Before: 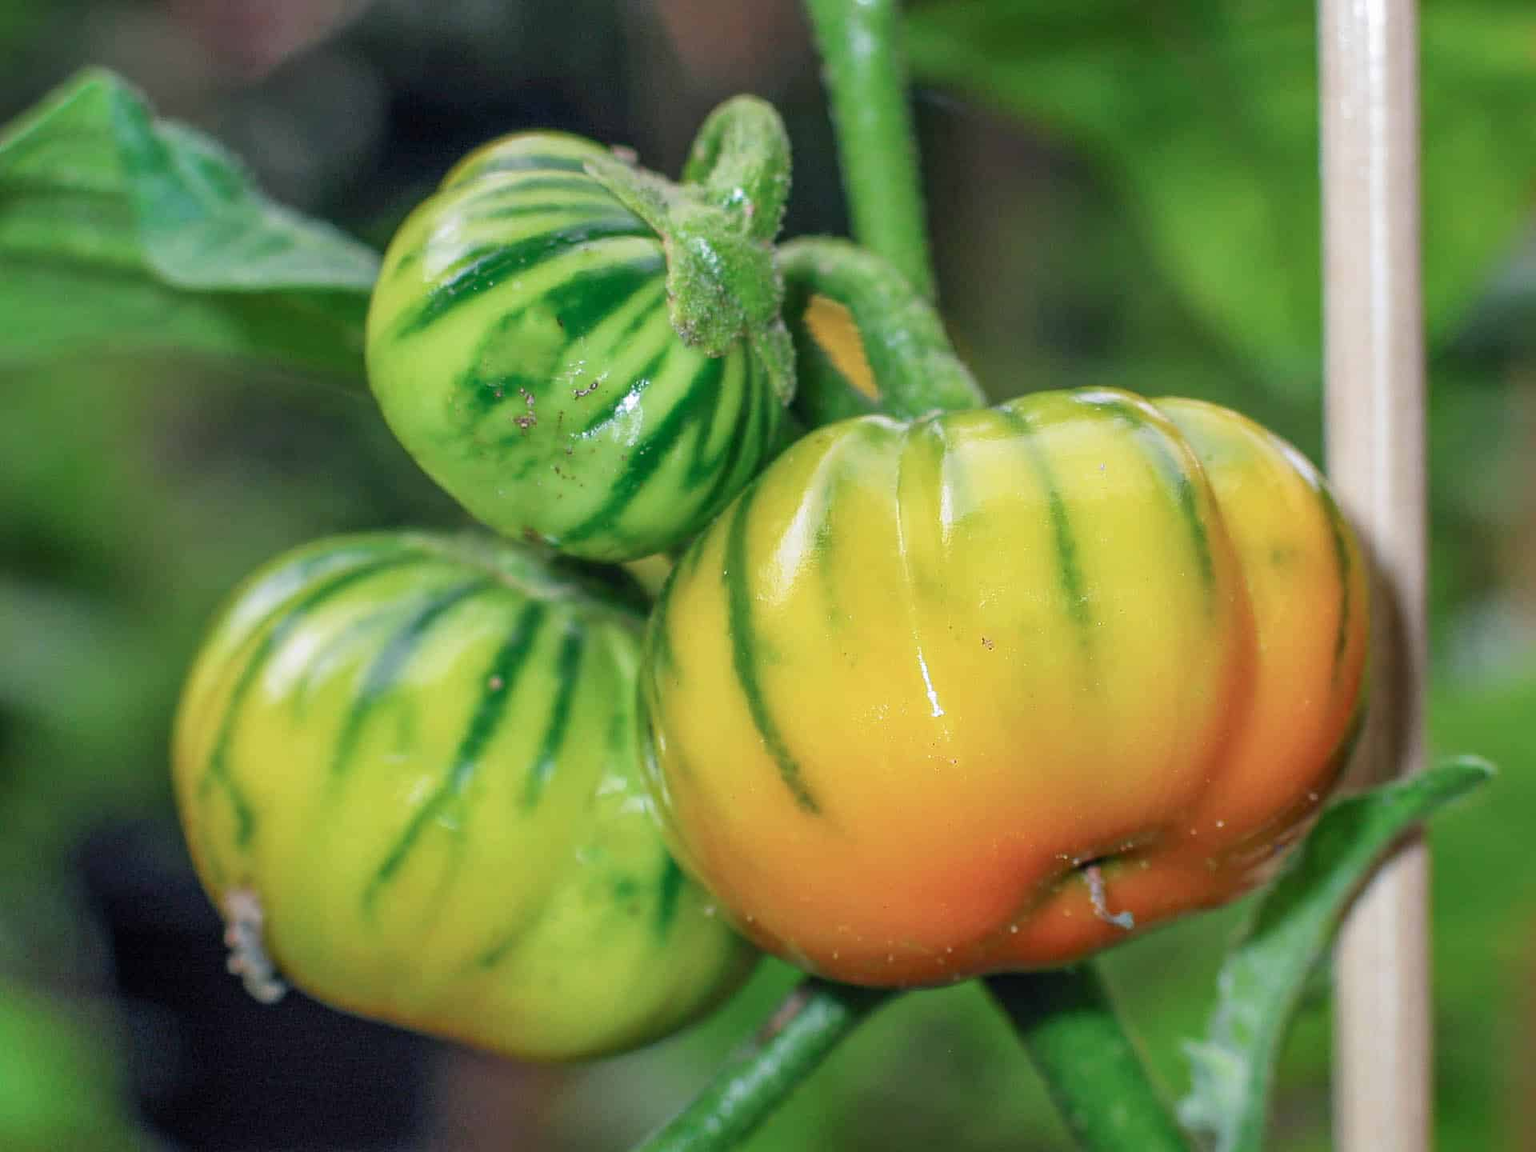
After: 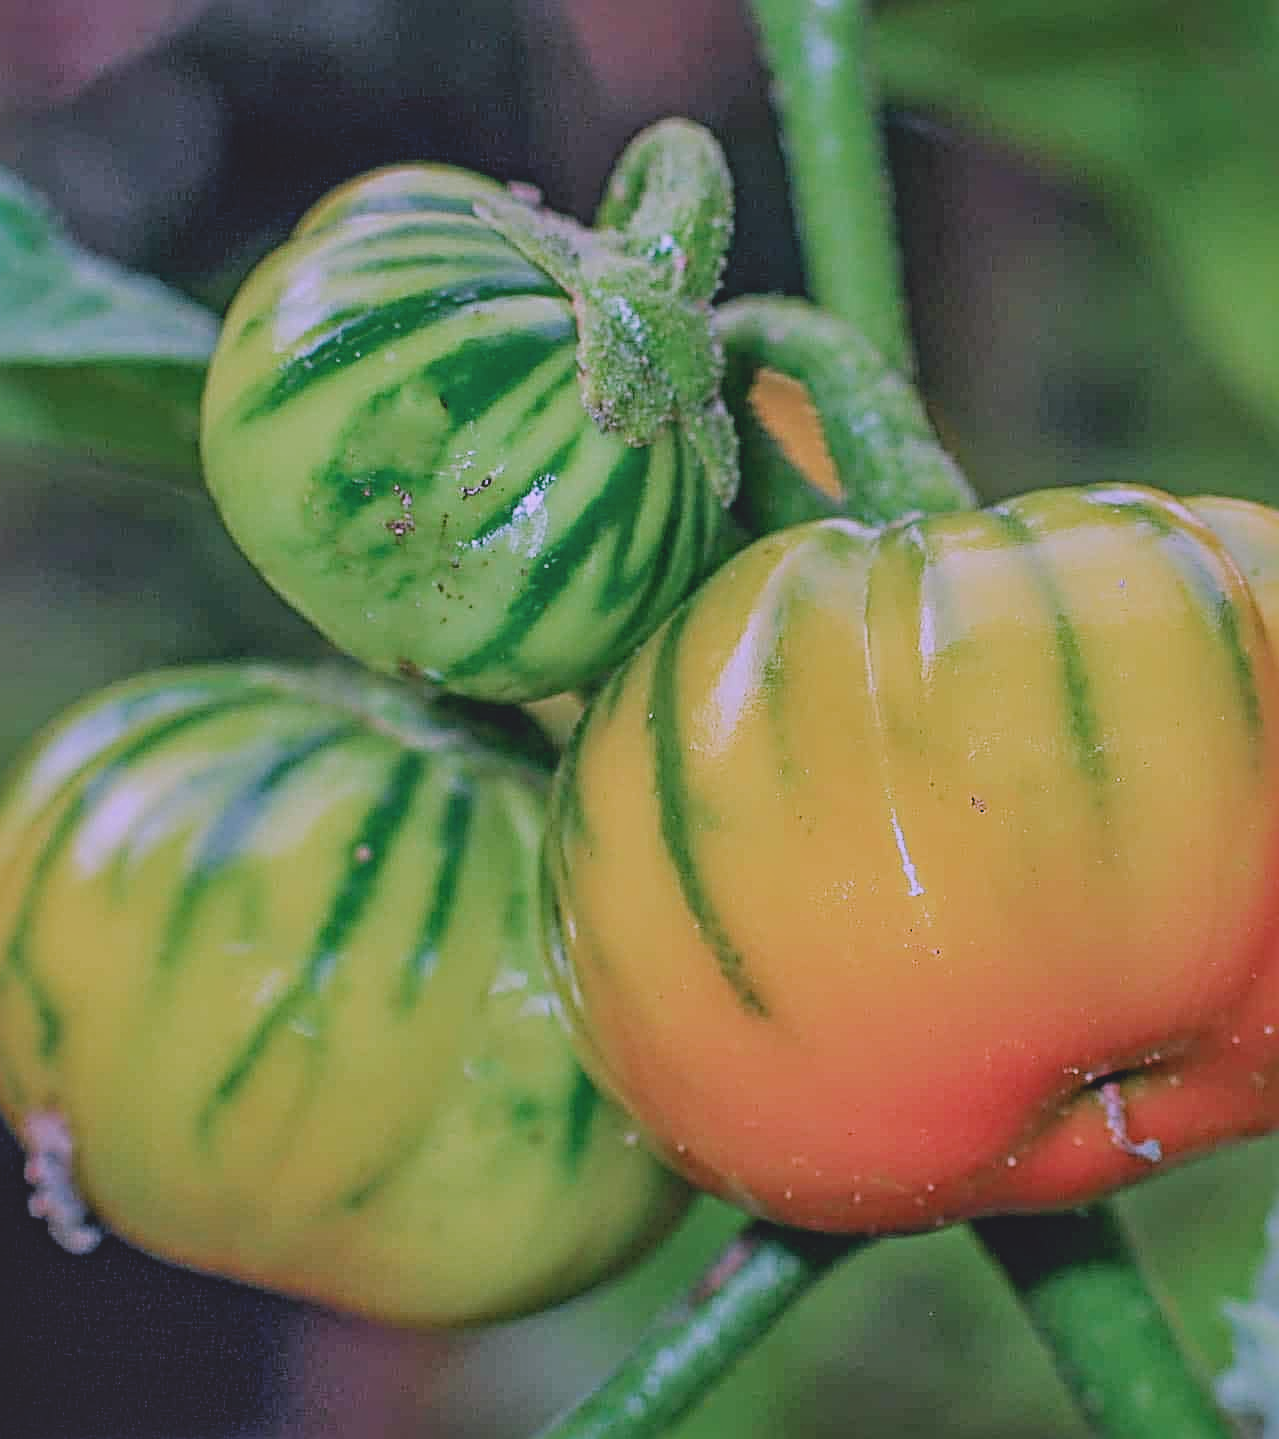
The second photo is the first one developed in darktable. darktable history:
contrast brightness saturation: contrast -0.289
color correction: highlights a* 15.17, highlights b* -24.59
crop and rotate: left 13.34%, right 20.041%
local contrast: mode bilateral grid, contrast 20, coarseness 49, detail 132%, midtone range 0.2
haze removal: compatibility mode true, adaptive false
filmic rgb: black relative exposure -7.65 EV, white relative exposure 4.56 EV, hardness 3.61
sharpen: radius 3.681, amount 0.943
